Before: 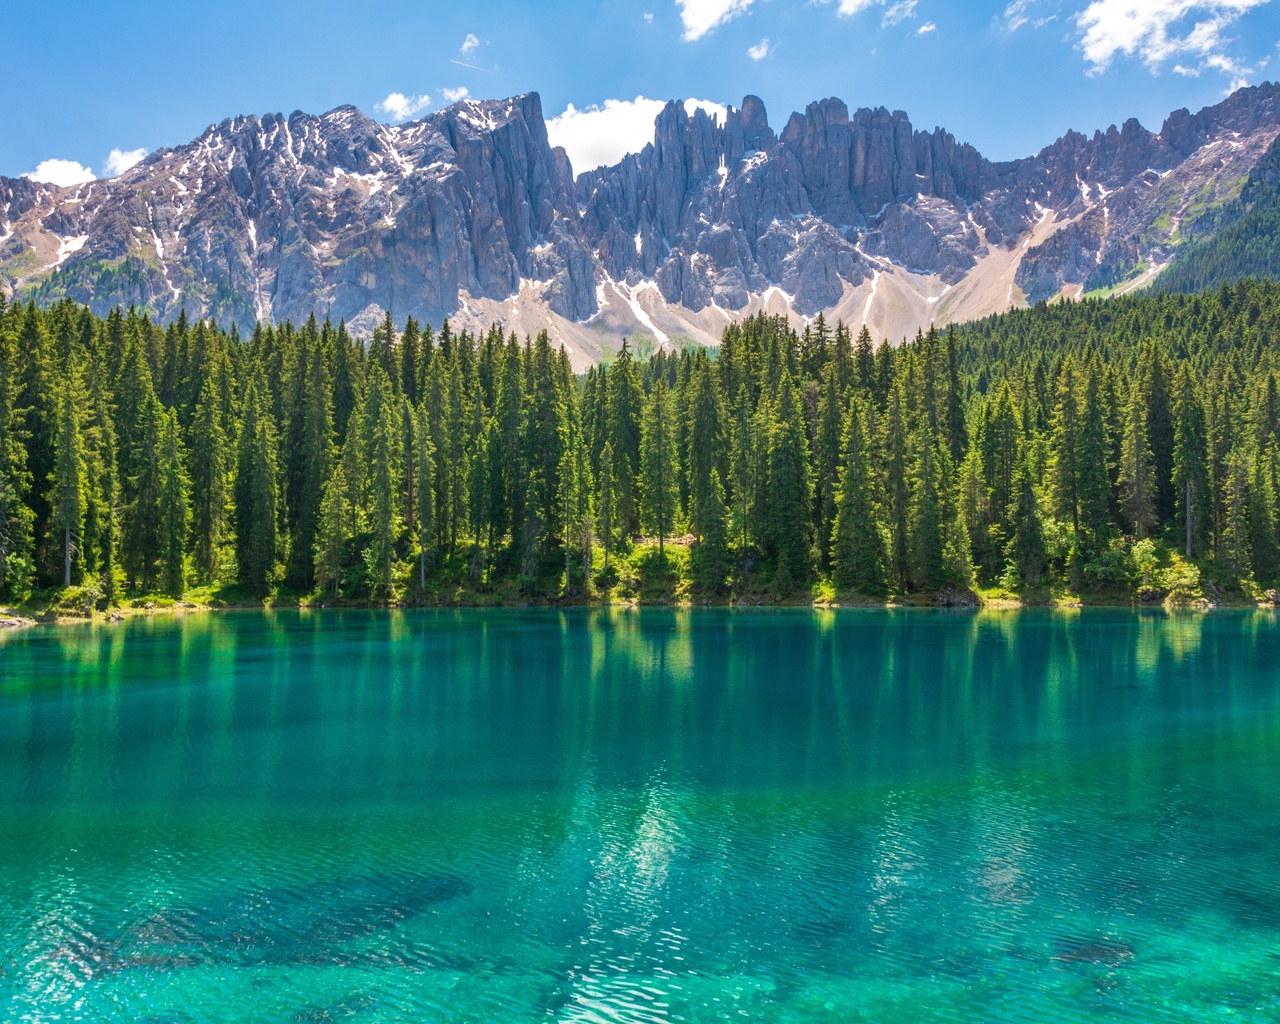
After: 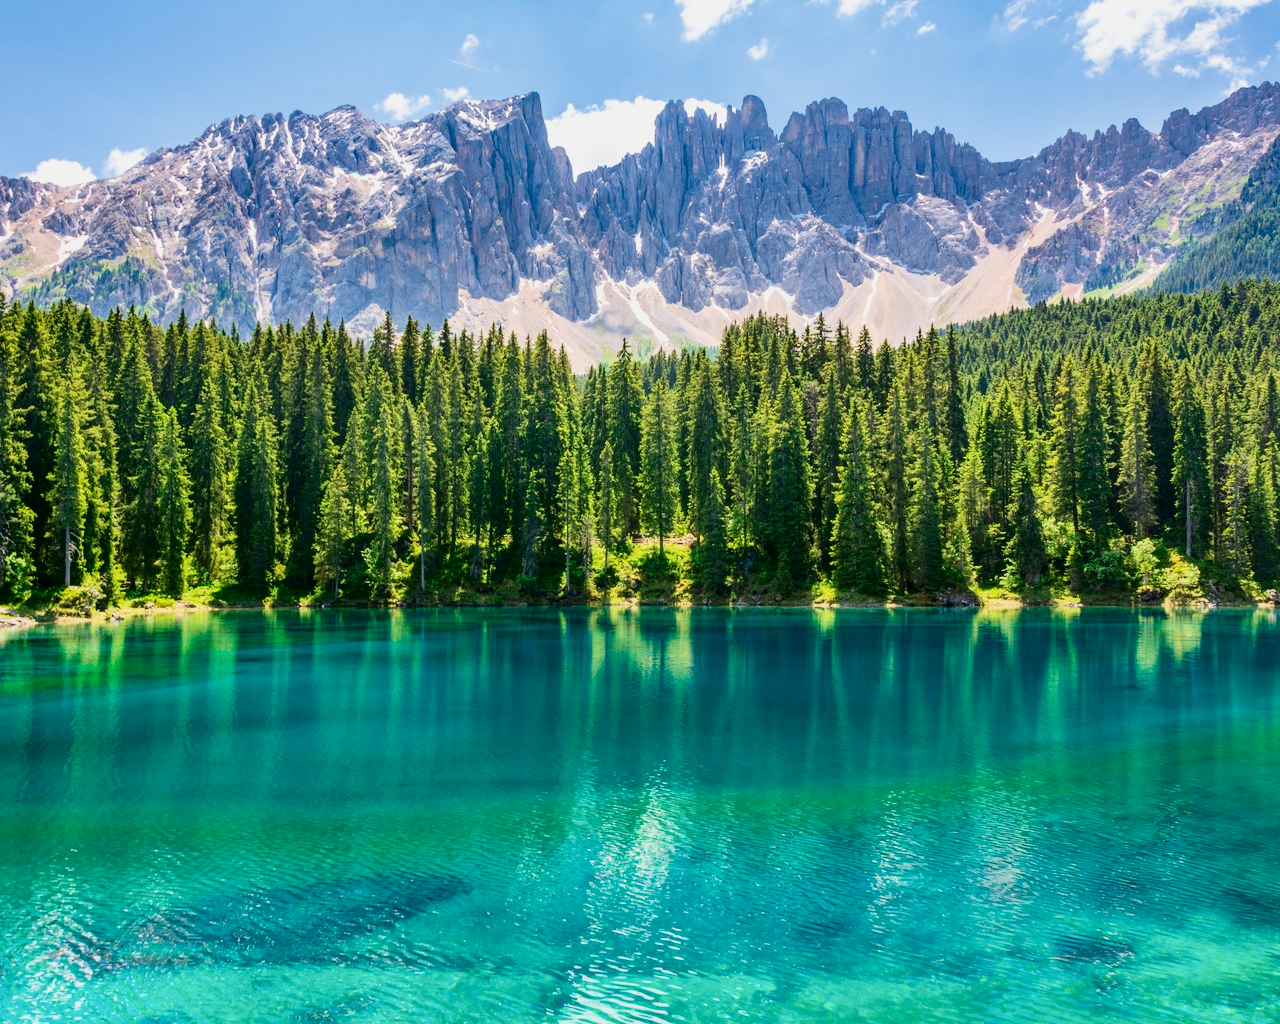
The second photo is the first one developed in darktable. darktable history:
filmic rgb: black relative exposure -7.37 EV, white relative exposure 5.05 EV, hardness 3.22
contrast brightness saturation: contrast 0.187, brightness -0.239, saturation 0.114
exposure: black level correction 0, exposure 1.2 EV, compensate exposure bias true, compensate highlight preservation false
